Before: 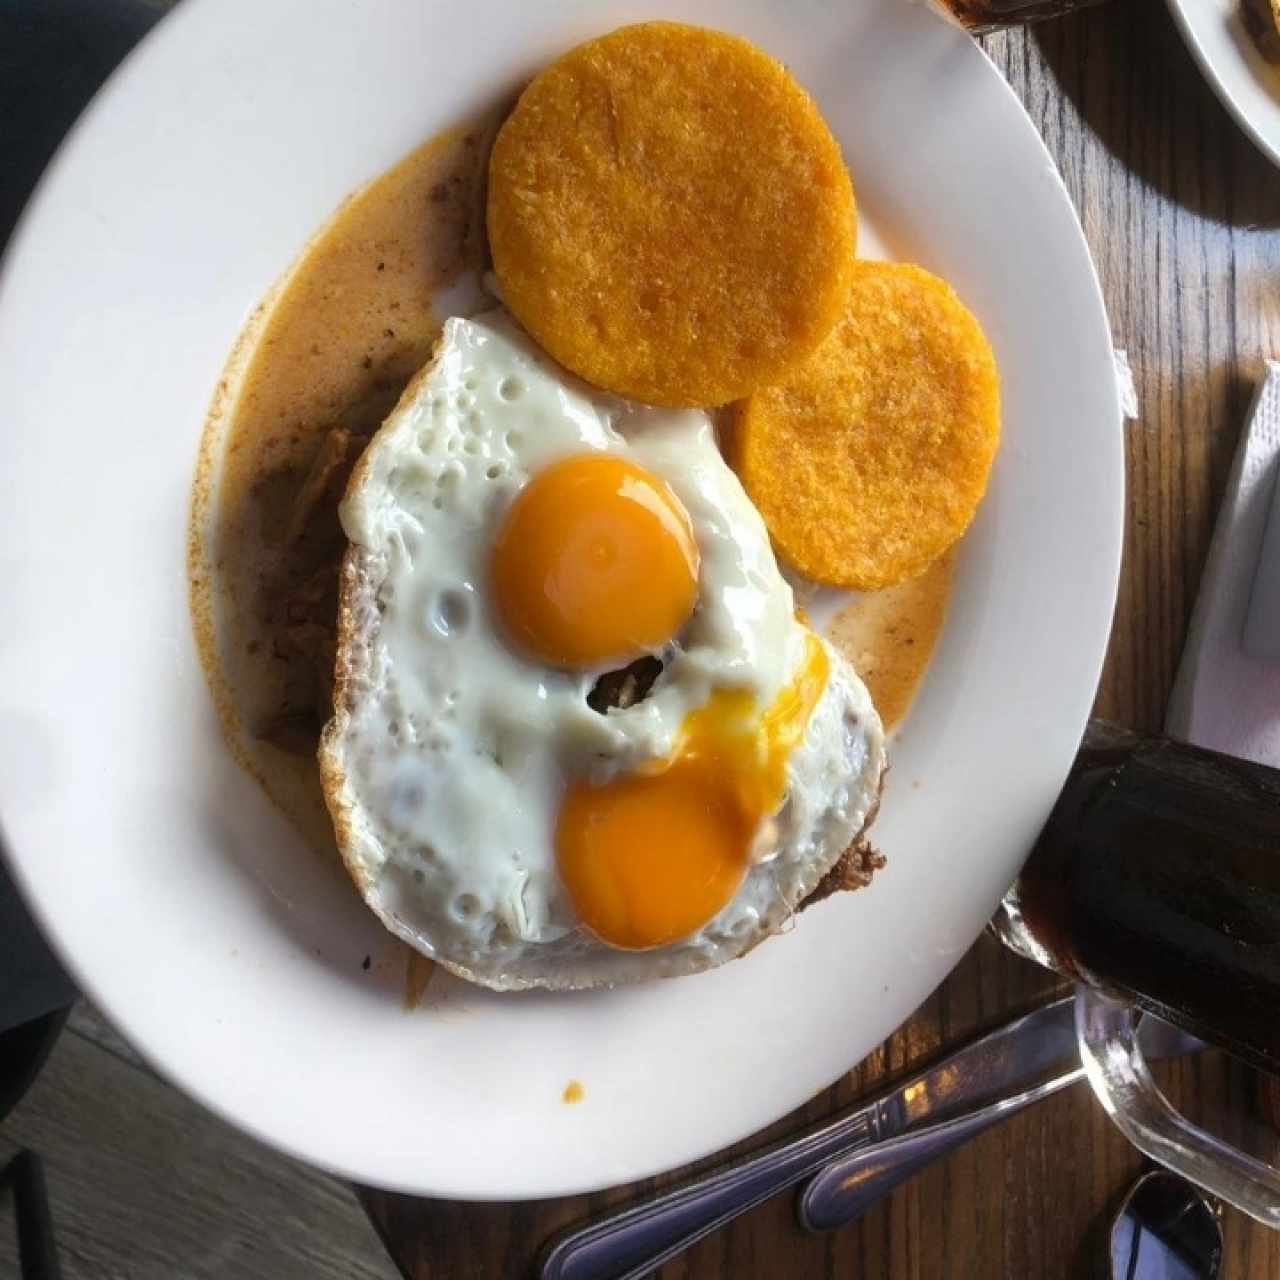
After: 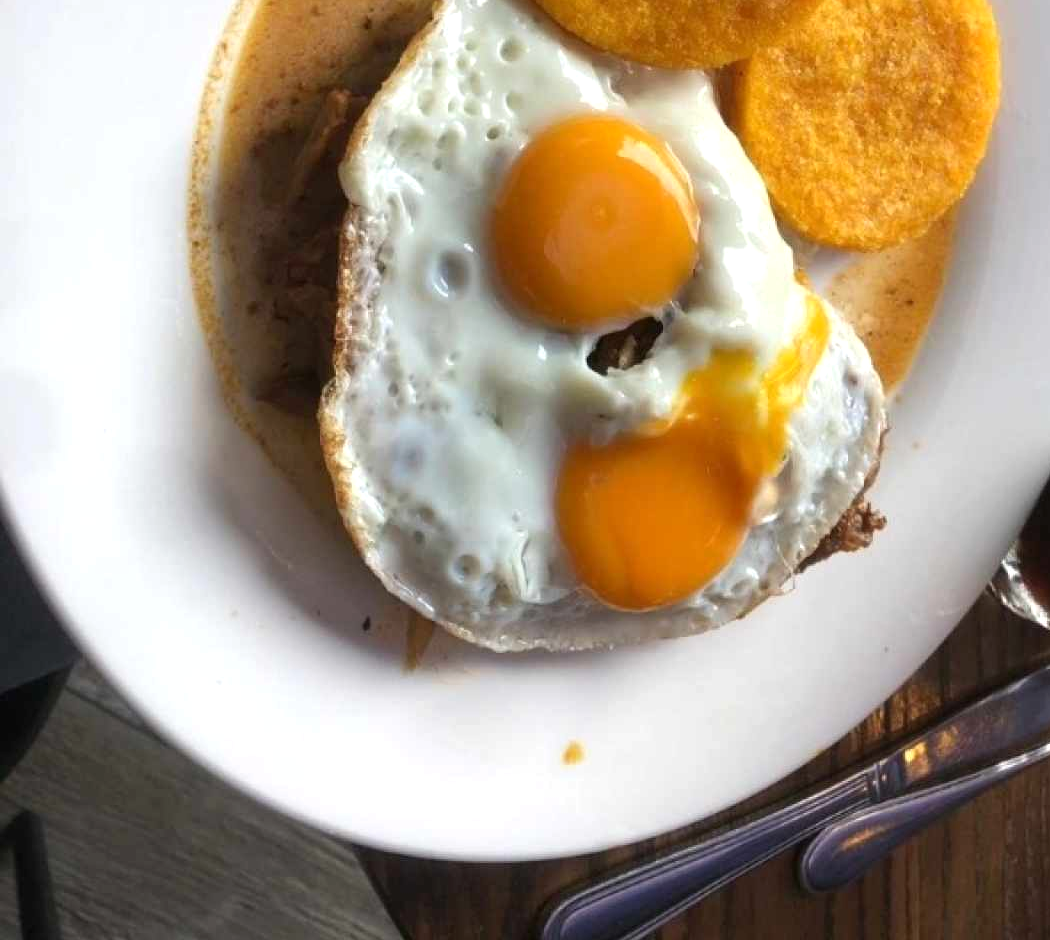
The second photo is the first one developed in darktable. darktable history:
crop: top 26.531%, right 17.959%
exposure: exposure 0.207 EV, compensate highlight preservation false
